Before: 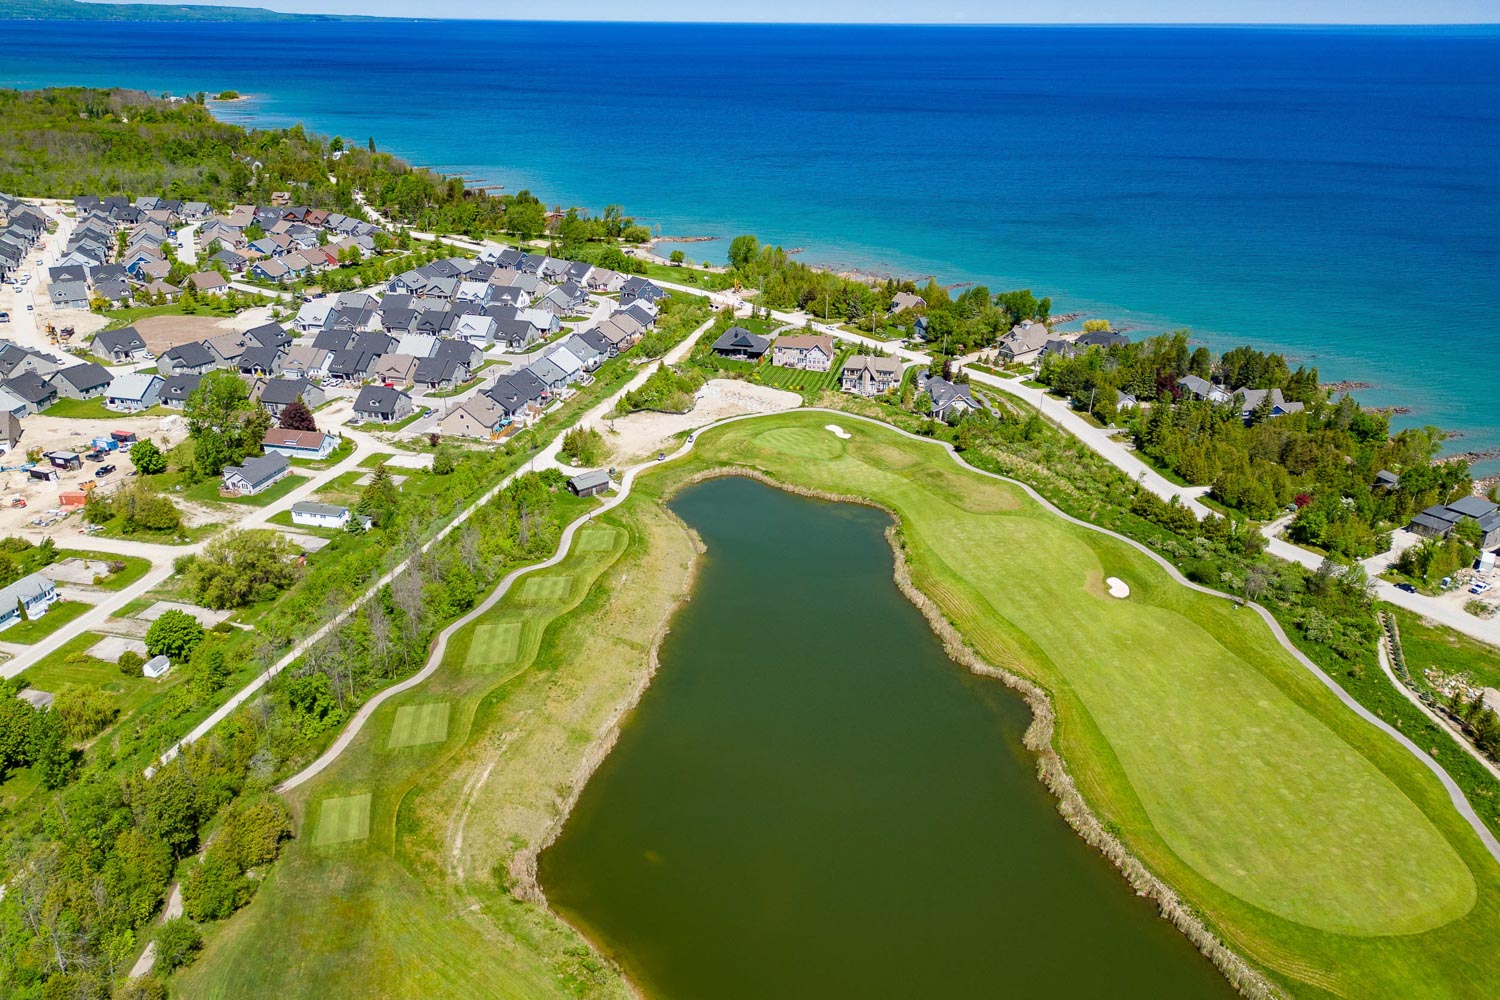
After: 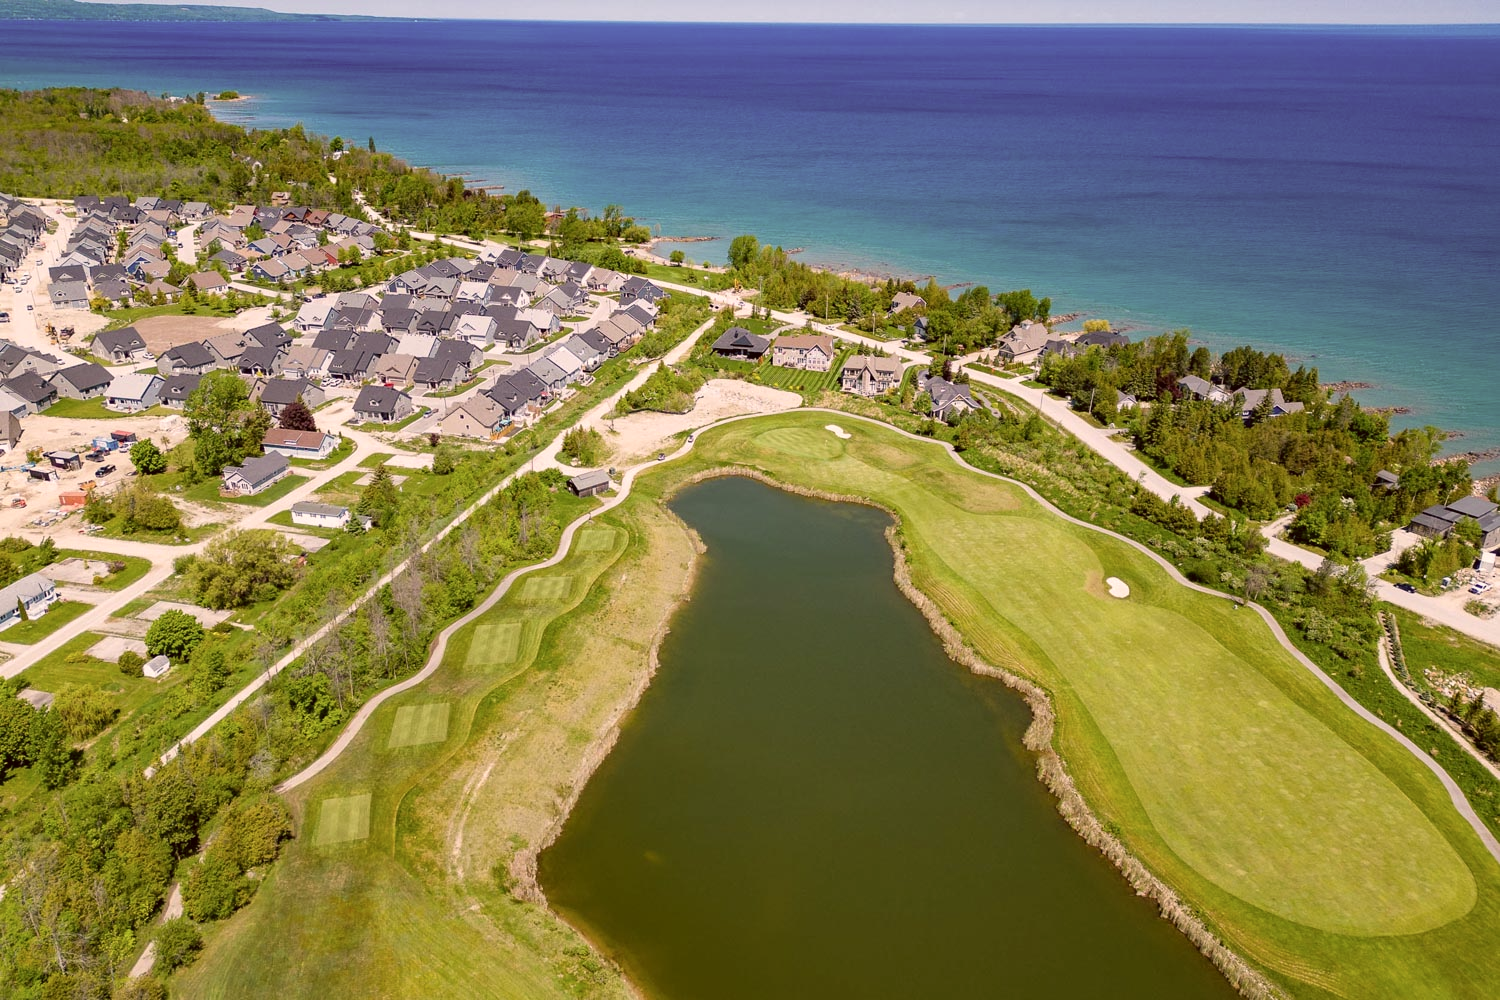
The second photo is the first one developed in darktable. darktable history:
color correction: highlights a* 10.22, highlights b* 9.69, shadows a* 8.02, shadows b* 8.67, saturation 0.825
